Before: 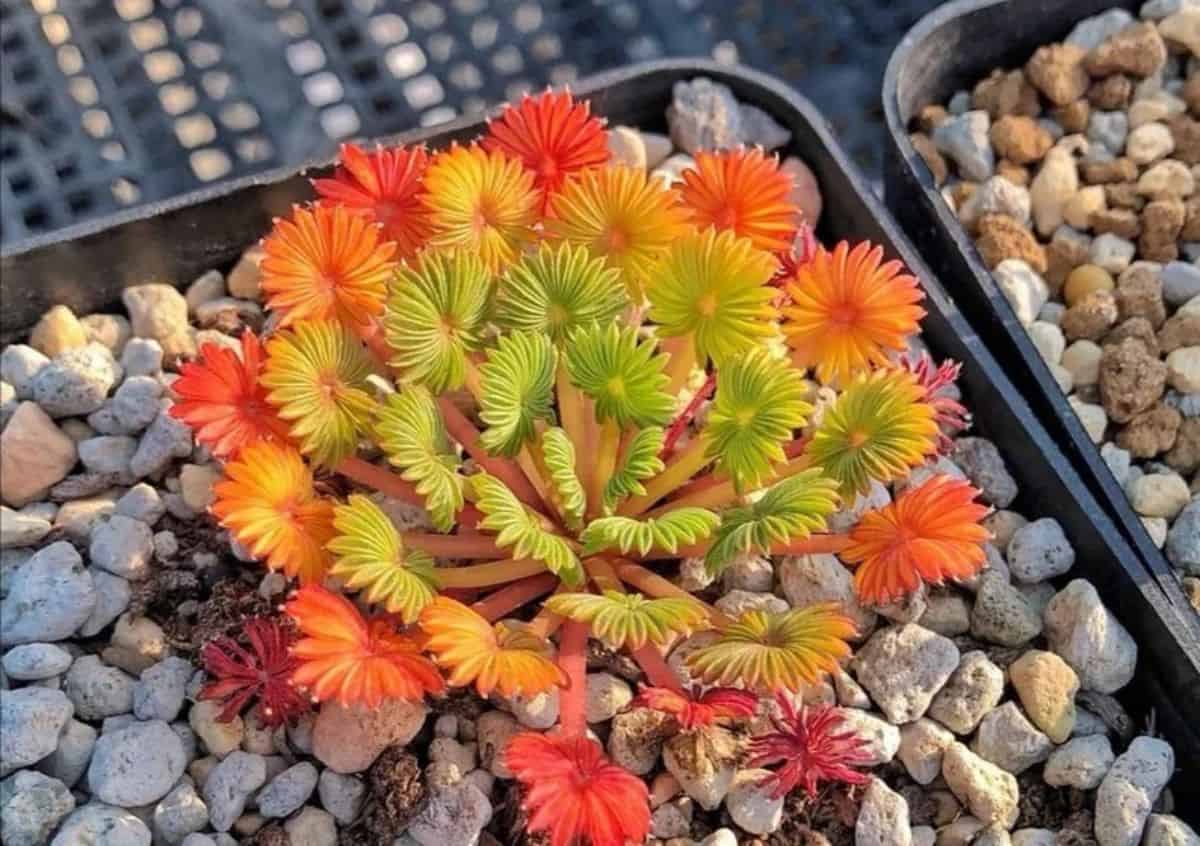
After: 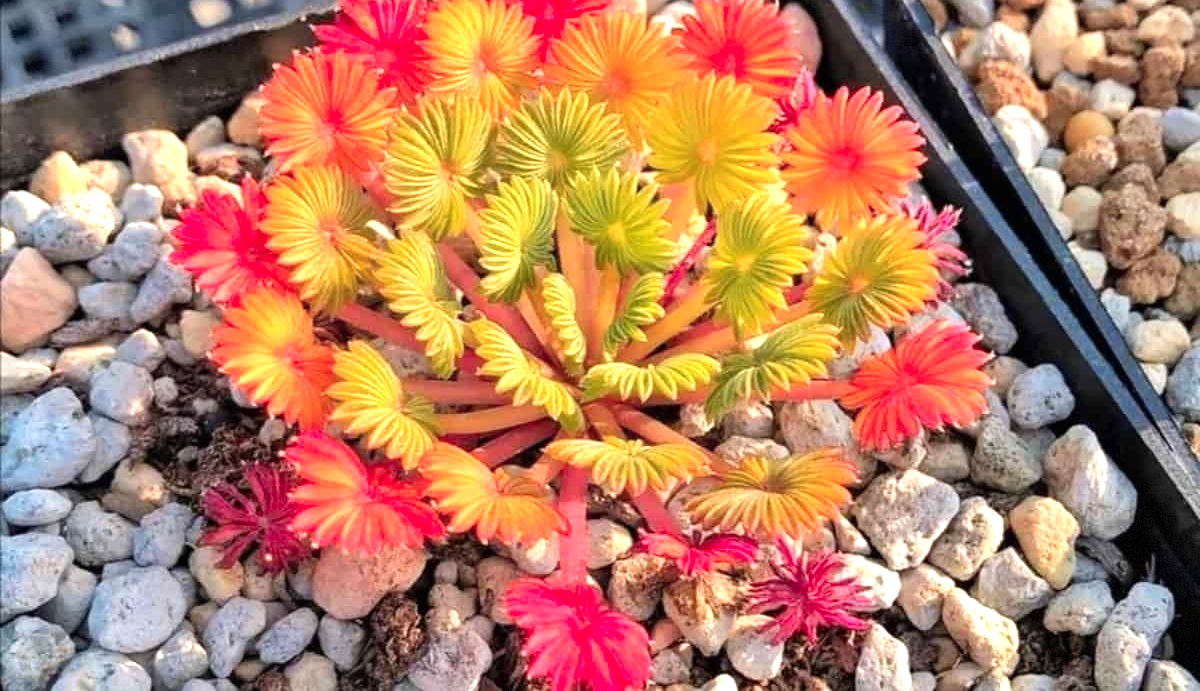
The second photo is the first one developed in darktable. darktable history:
exposure: exposure 0.296 EV, compensate exposure bias true, compensate highlight preservation false
crop and rotate: top 18.273%
vignetting: fall-off start 99.03%, fall-off radius 100.86%, brightness -0.453, saturation -0.292, width/height ratio 1.424, dithering 8-bit output, unbound false
tone equalizer: -8 EV -0.422 EV, -7 EV -0.397 EV, -6 EV -0.294 EV, -5 EV -0.258 EV, -3 EV 0.218 EV, -2 EV 0.344 EV, -1 EV 0.375 EV, +0 EV 0.392 EV
color zones: curves: ch1 [(0.29, 0.492) (0.373, 0.185) (0.509, 0.481)]; ch2 [(0.25, 0.462) (0.749, 0.457)]
